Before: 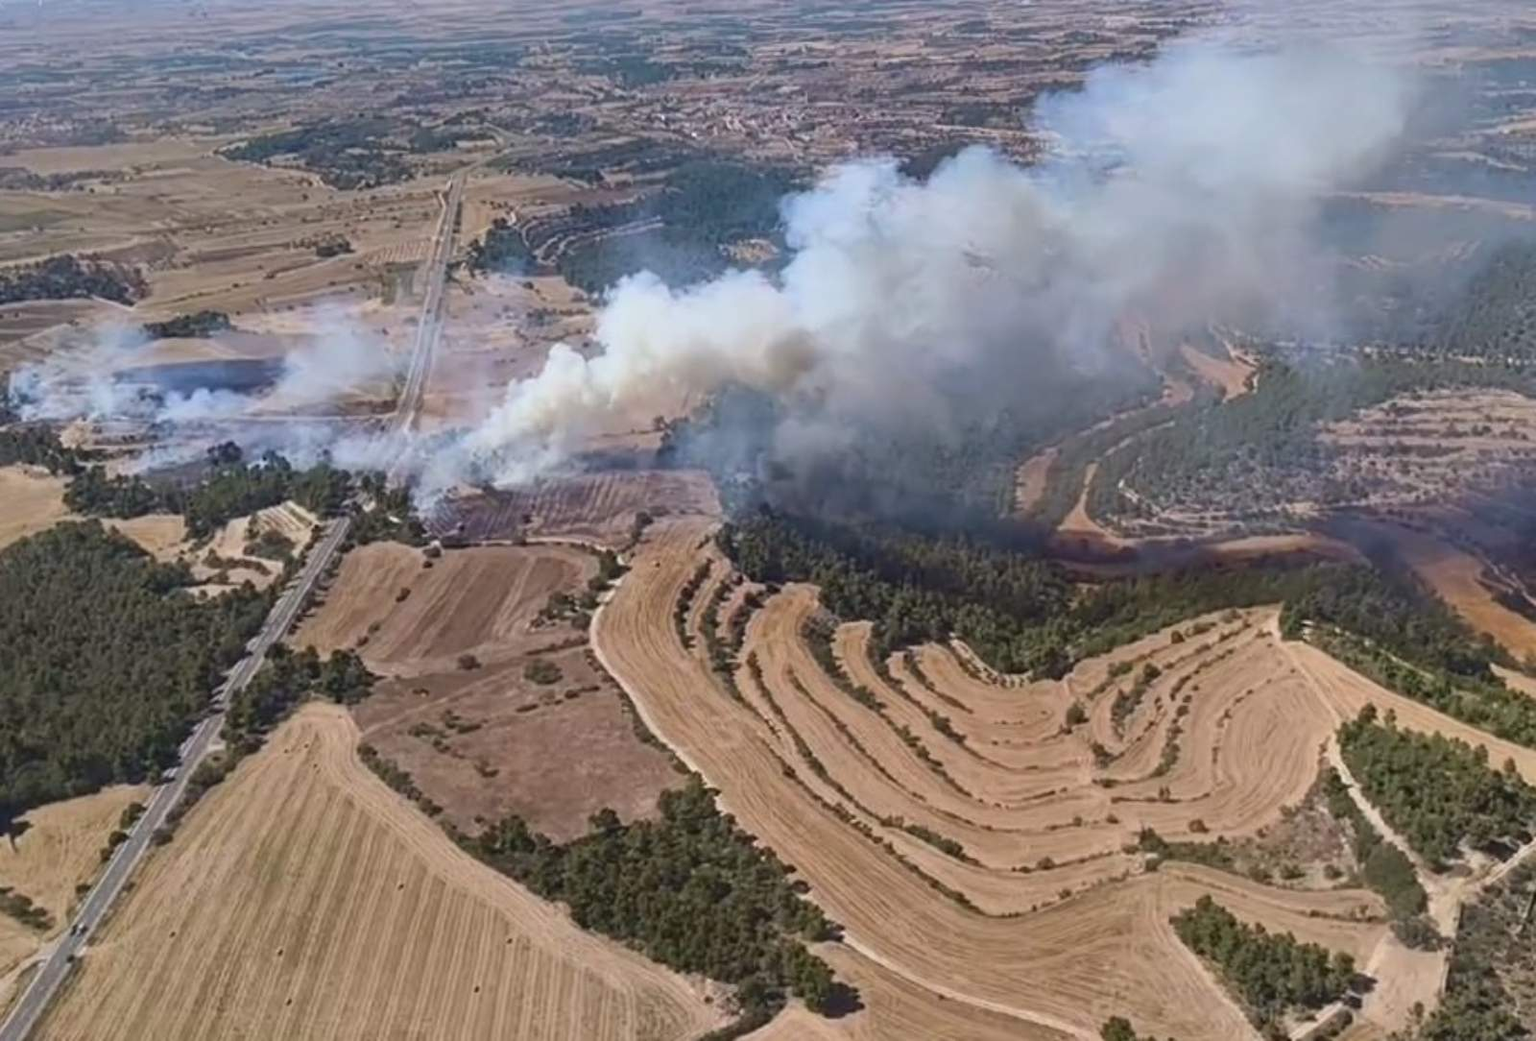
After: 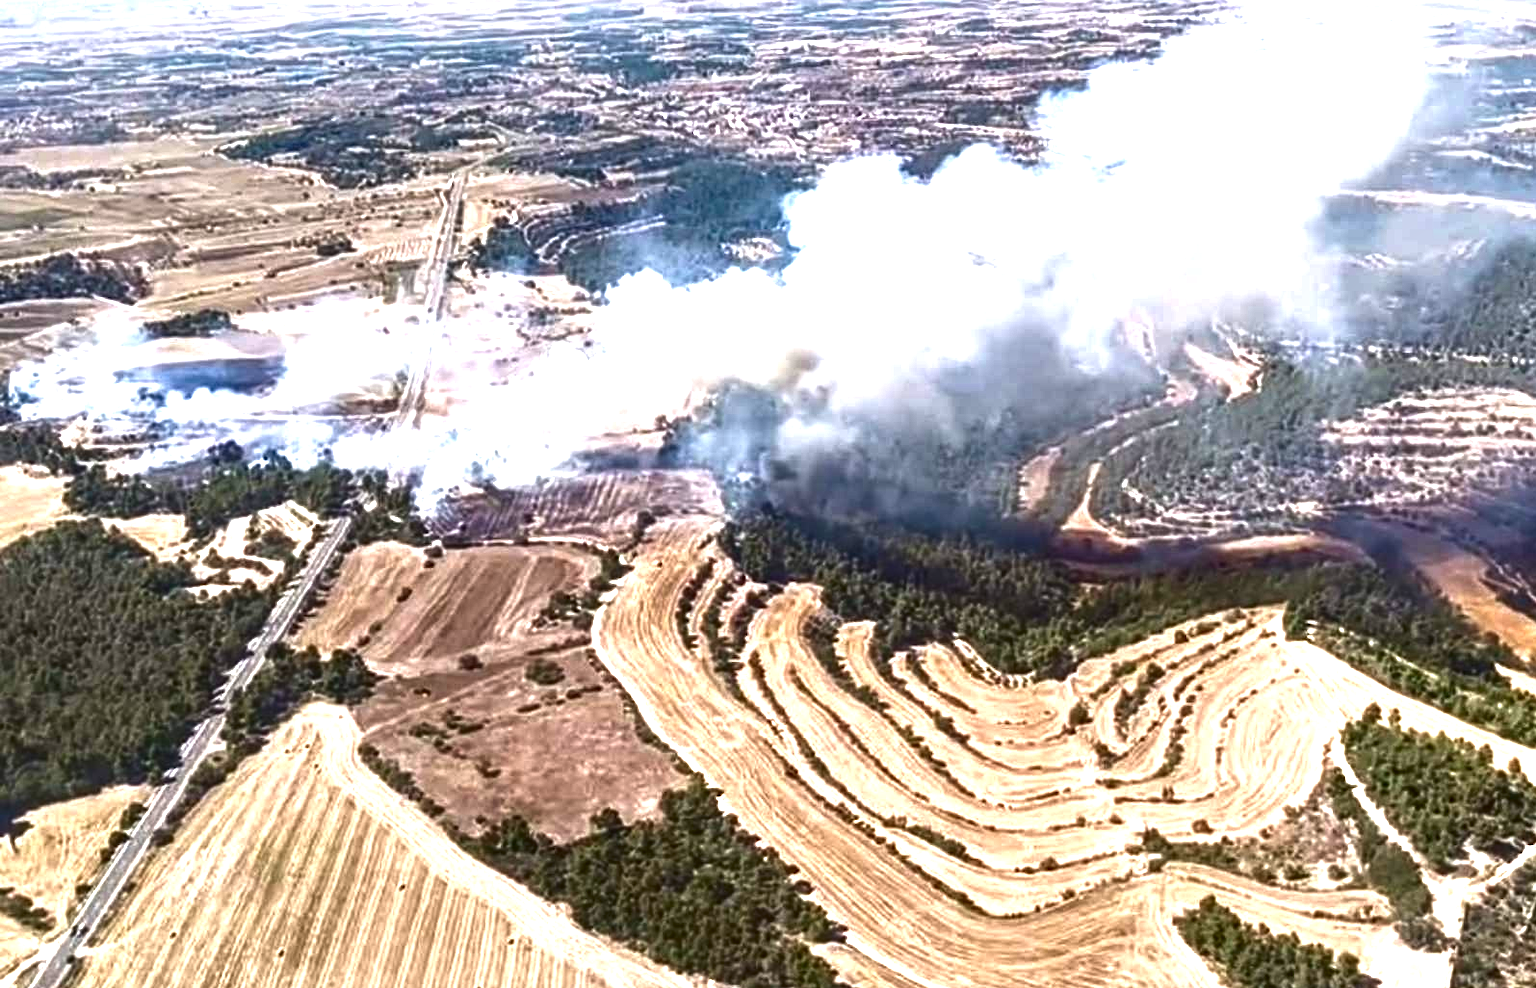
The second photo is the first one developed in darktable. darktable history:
crop: top 0.259%, right 0.264%, bottom 5.059%
contrast brightness saturation: brightness -0.532
exposure: black level correction 0, exposure 1.744 EV, compensate highlight preservation false
local contrast: on, module defaults
